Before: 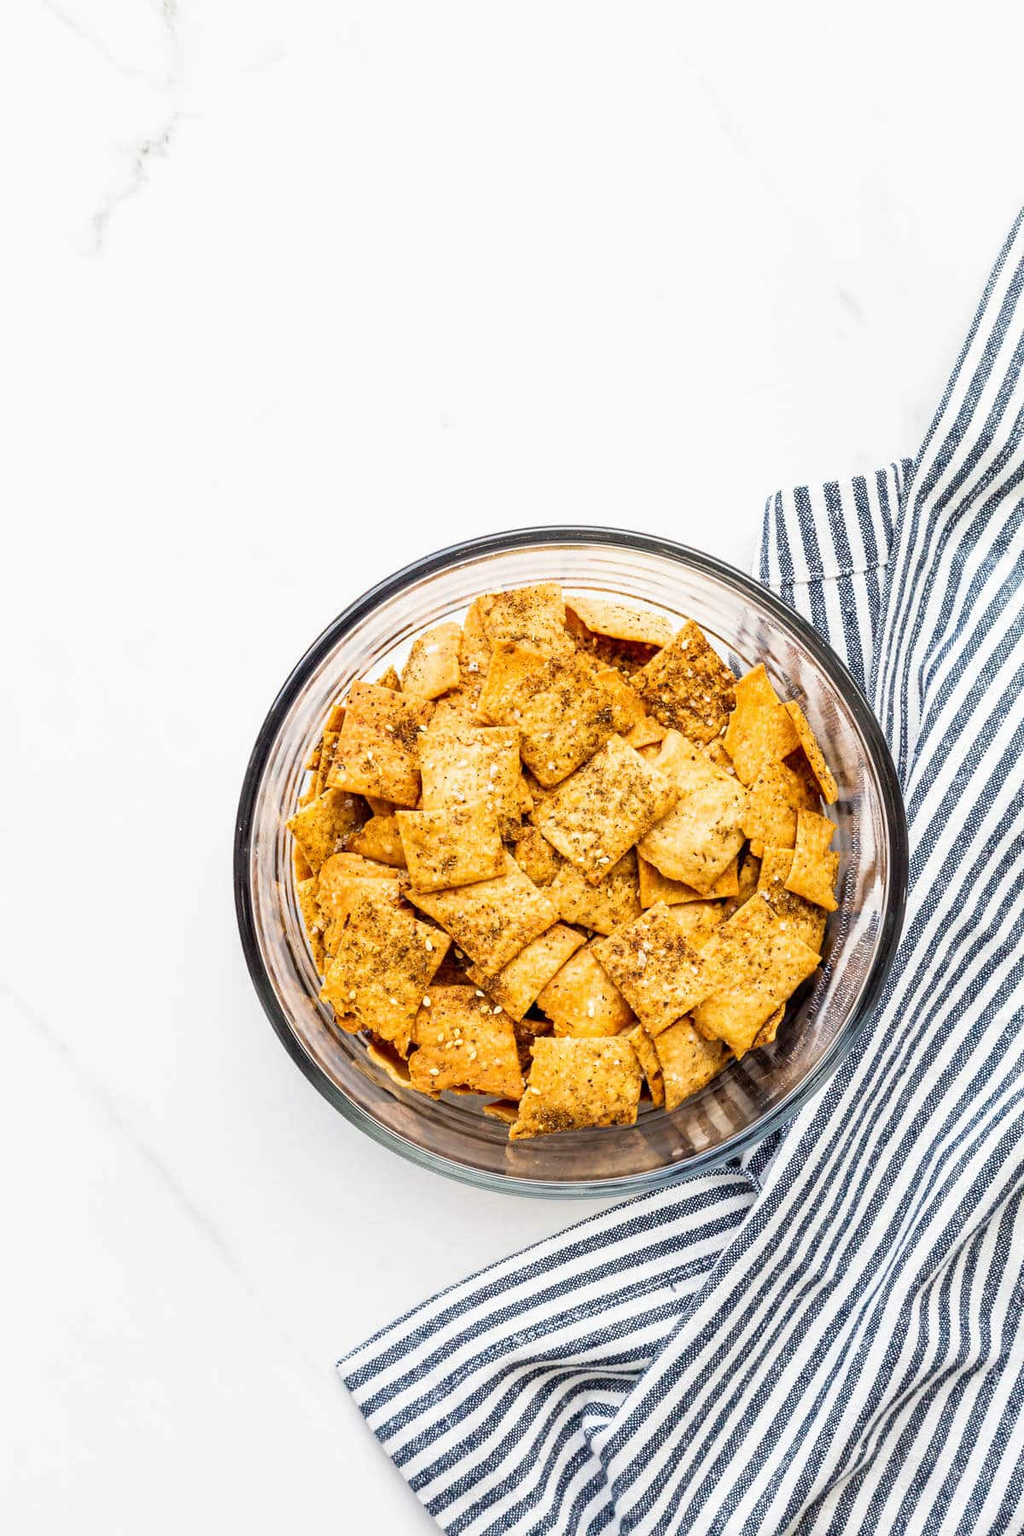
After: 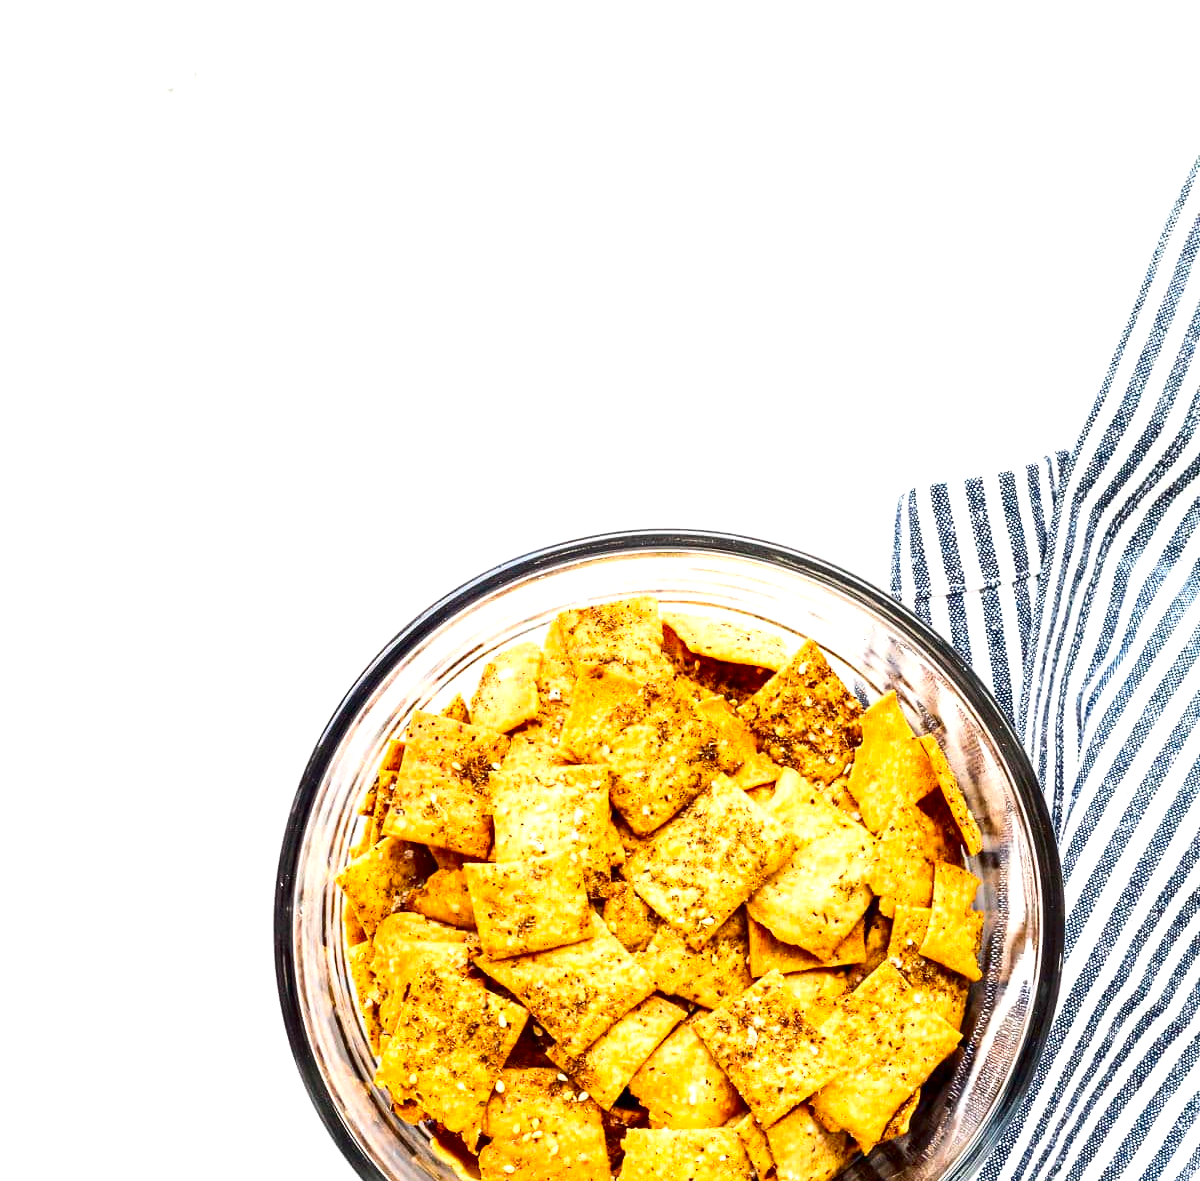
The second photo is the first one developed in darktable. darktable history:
crop and rotate: top 4.848%, bottom 29.503%
contrast brightness saturation: contrast 0.19, brightness -0.11, saturation 0.21
exposure: exposure 0.559 EV, compensate highlight preservation false
